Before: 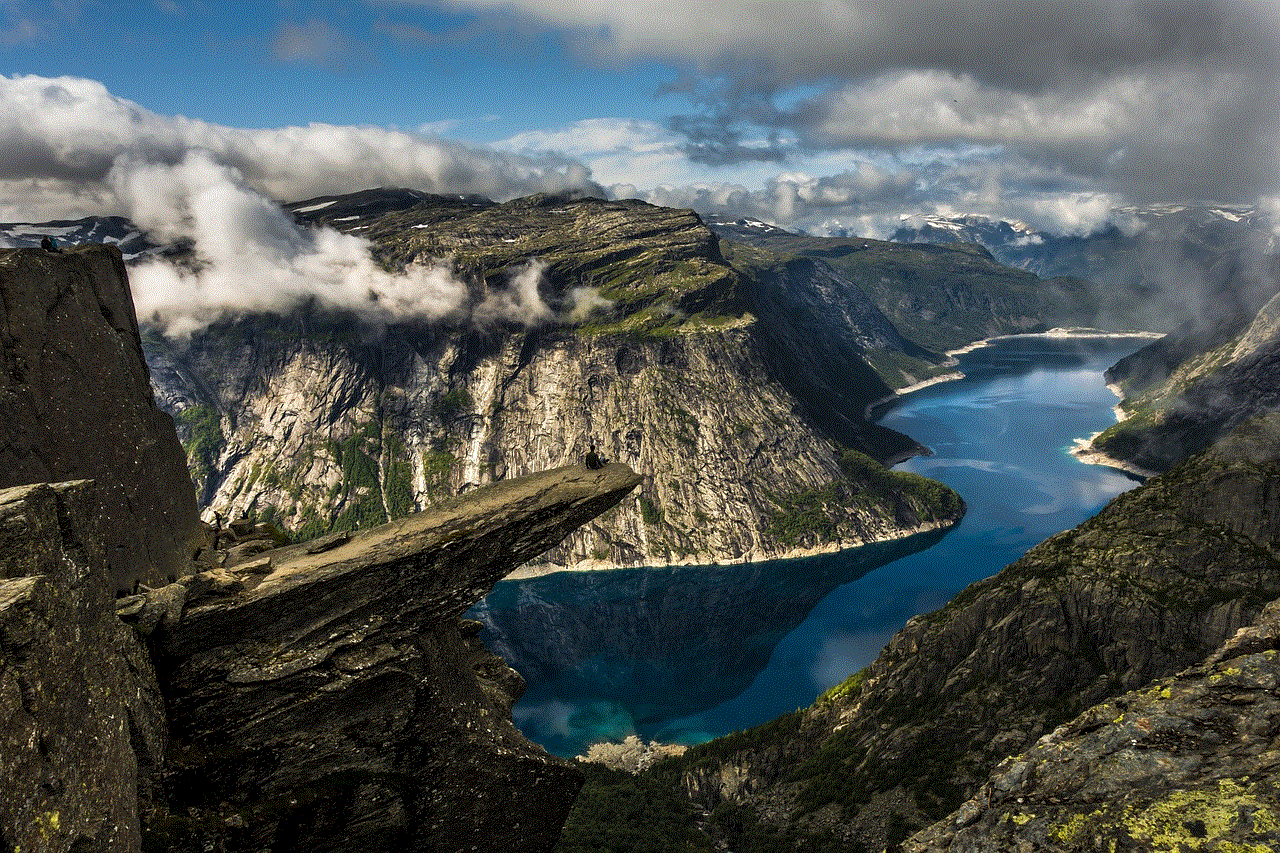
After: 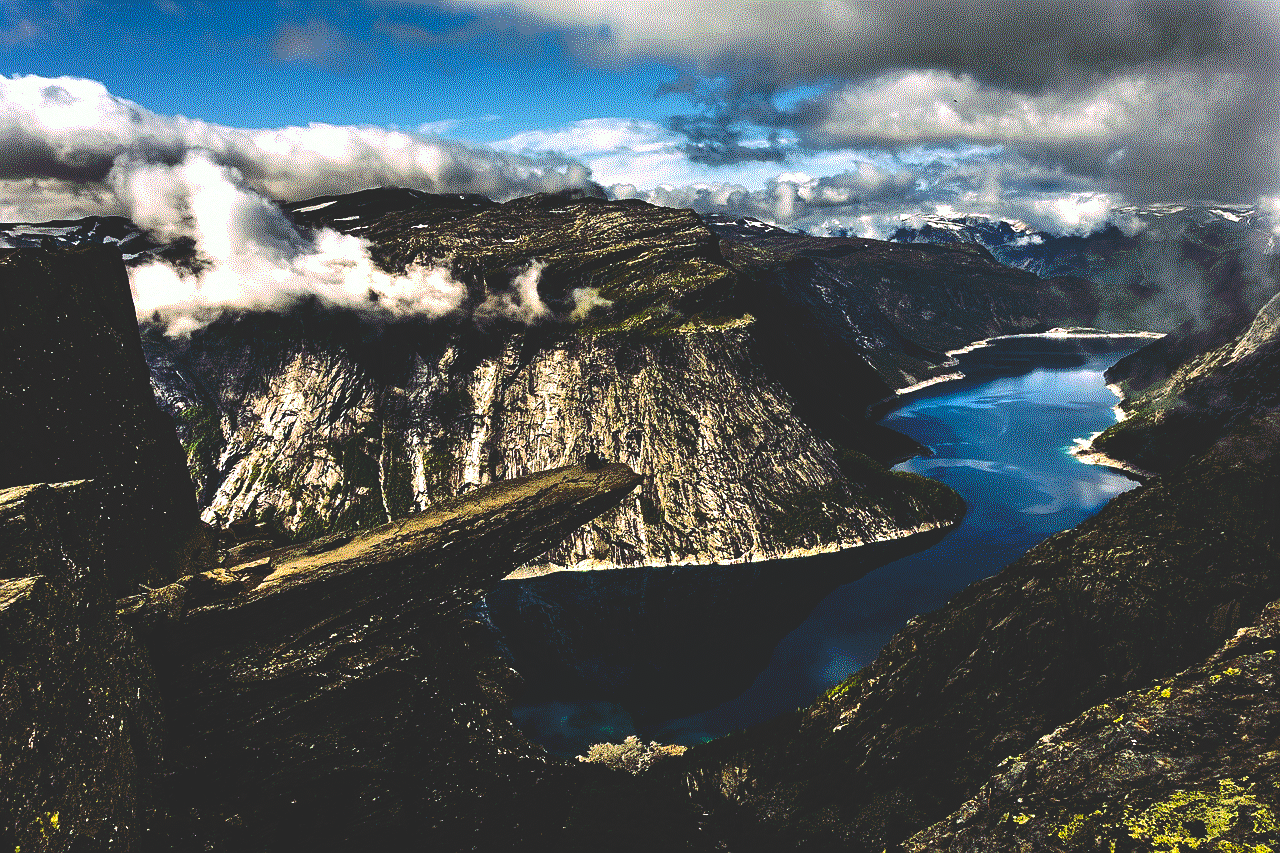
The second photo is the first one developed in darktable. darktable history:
base curve: curves: ch0 [(0, 0.02) (0.083, 0.036) (1, 1)], preserve colors none
sharpen: amount 0.2
tone equalizer: -8 EV -0.75 EV, -7 EV -0.7 EV, -6 EV -0.6 EV, -5 EV -0.4 EV, -3 EV 0.4 EV, -2 EV 0.6 EV, -1 EV 0.7 EV, +0 EV 0.75 EV, edges refinement/feathering 500, mask exposure compensation -1.57 EV, preserve details no
